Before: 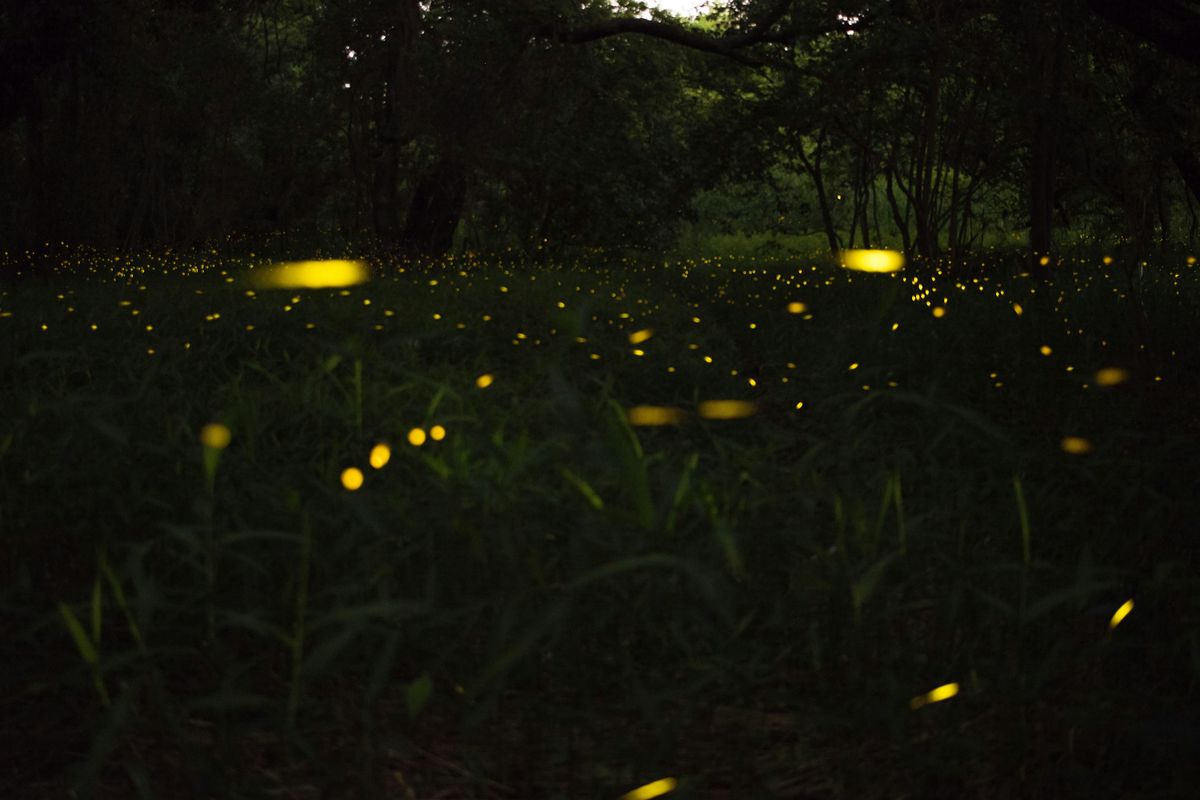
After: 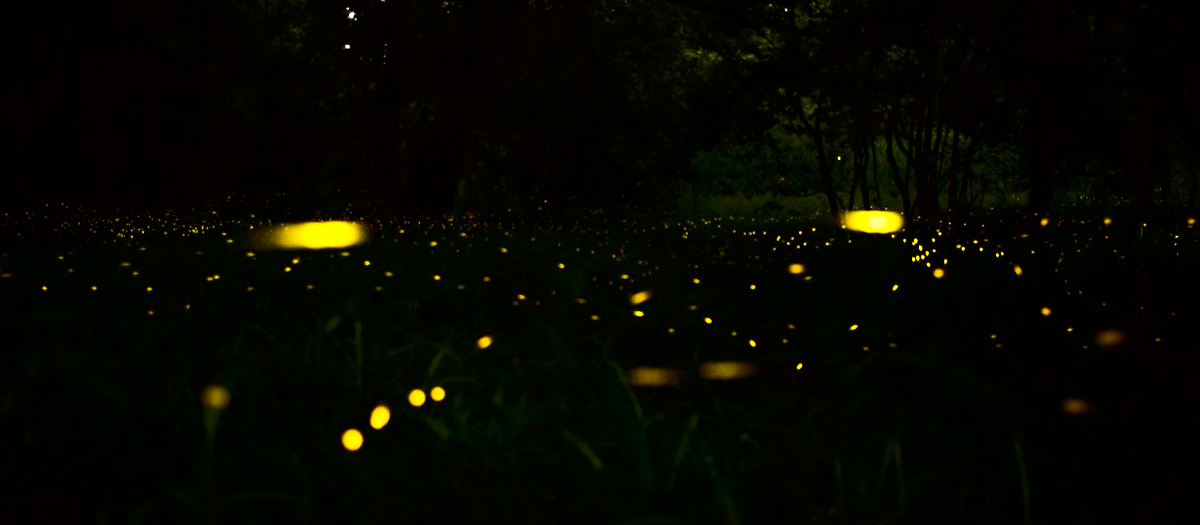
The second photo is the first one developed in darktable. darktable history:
crop and rotate: top 4.972%, bottom 29.384%
tone equalizer: -8 EV -0.752 EV, -7 EV -0.674 EV, -6 EV -0.622 EV, -5 EV -0.418 EV, -3 EV 0.386 EV, -2 EV 0.6 EV, -1 EV 0.684 EV, +0 EV 0.767 EV
exposure: compensate highlight preservation false
contrast brightness saturation: contrast 0.212, brightness -0.113, saturation 0.213
